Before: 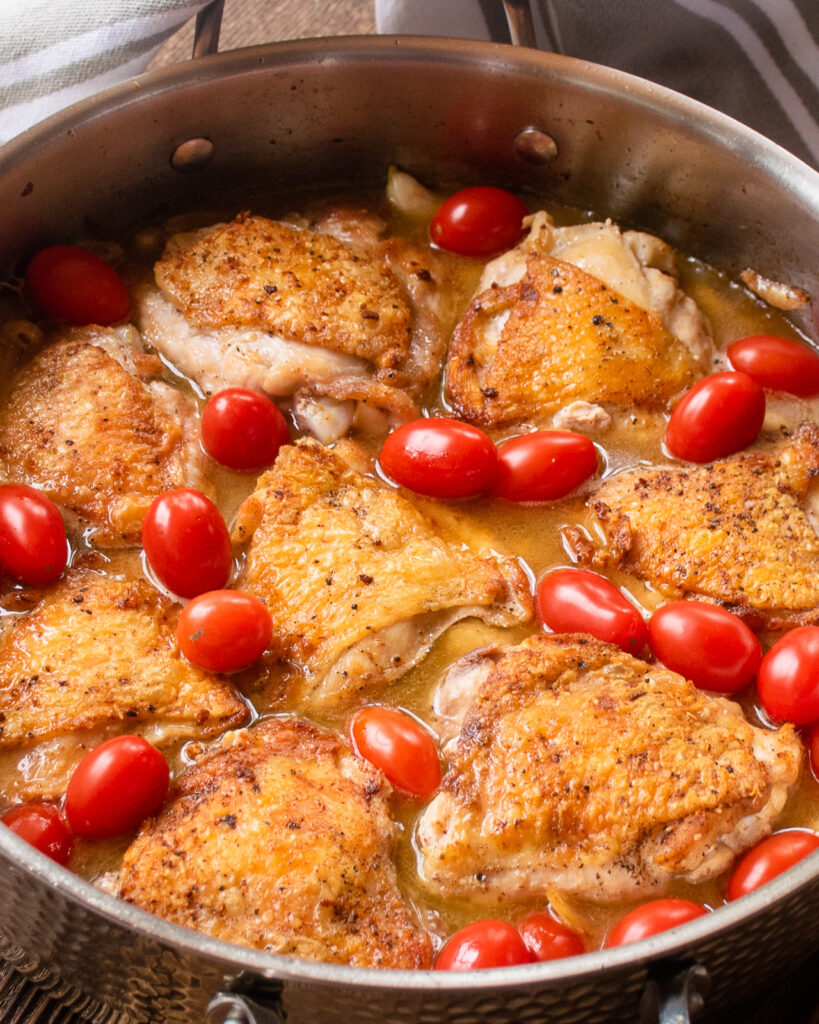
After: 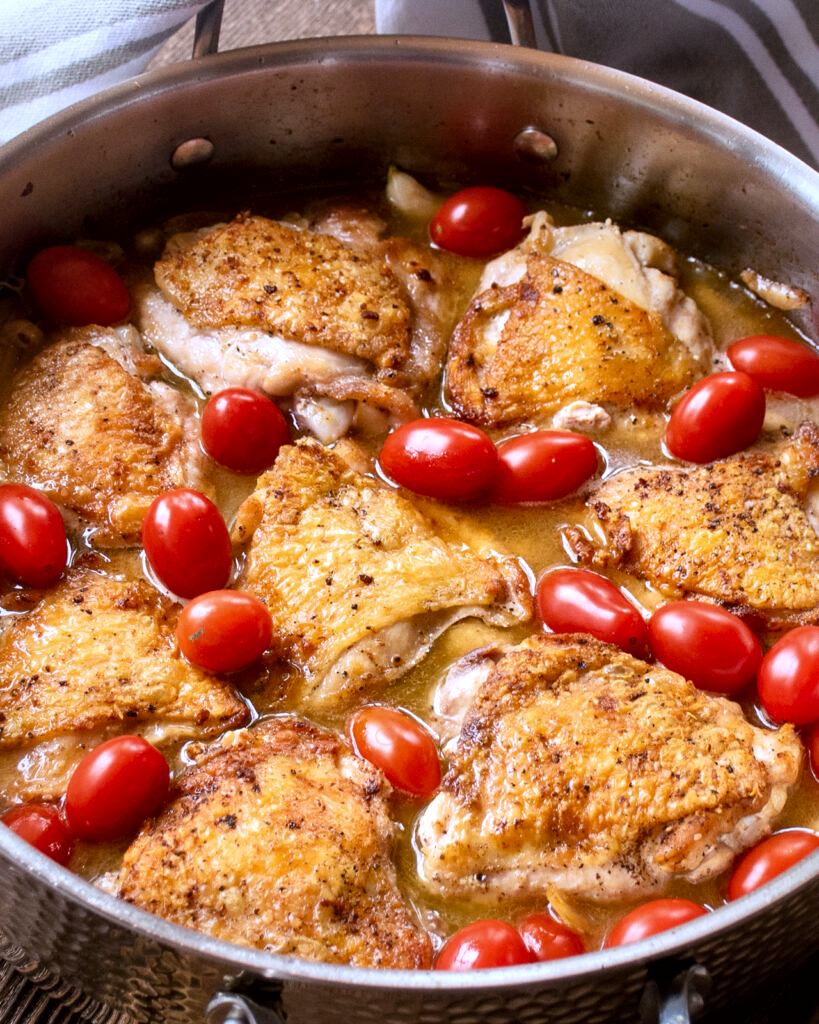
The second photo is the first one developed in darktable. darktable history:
white balance: red 0.948, green 1.02, blue 1.176
local contrast: mode bilateral grid, contrast 25, coarseness 60, detail 151%, midtone range 0.2
